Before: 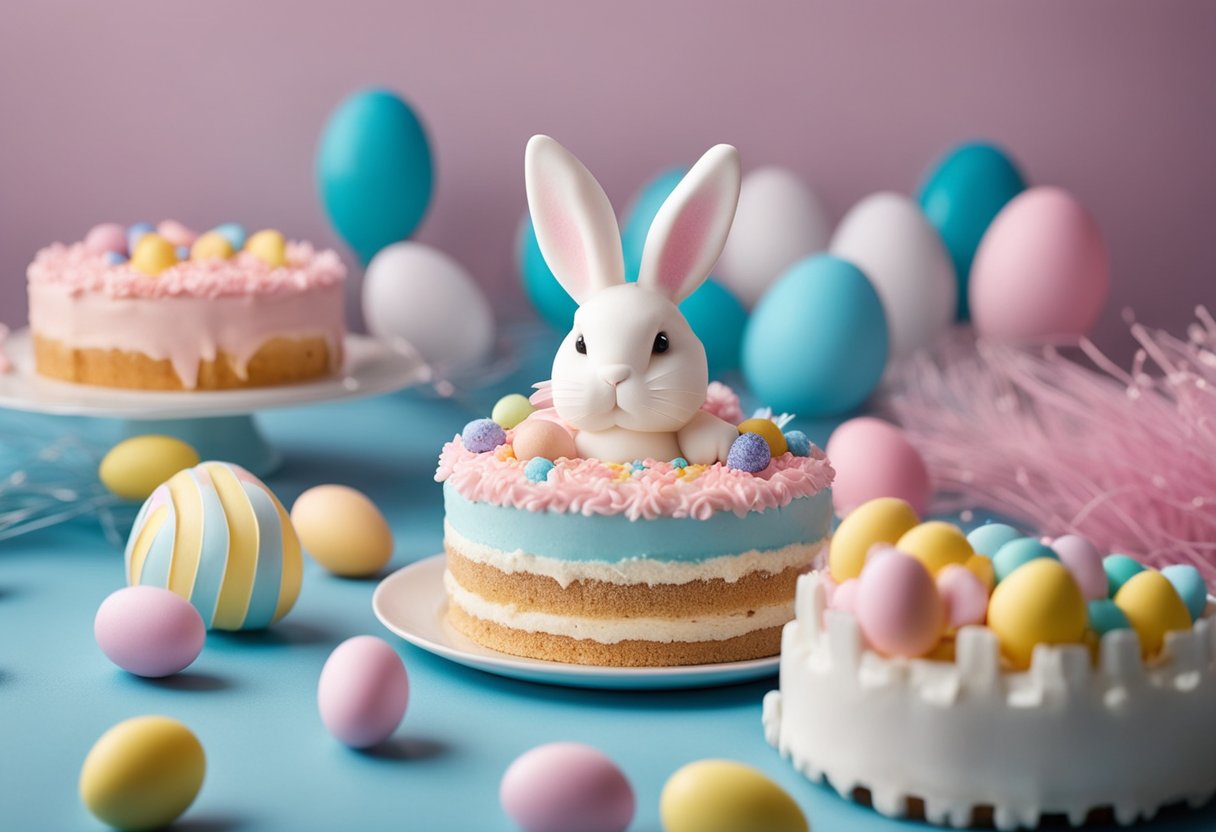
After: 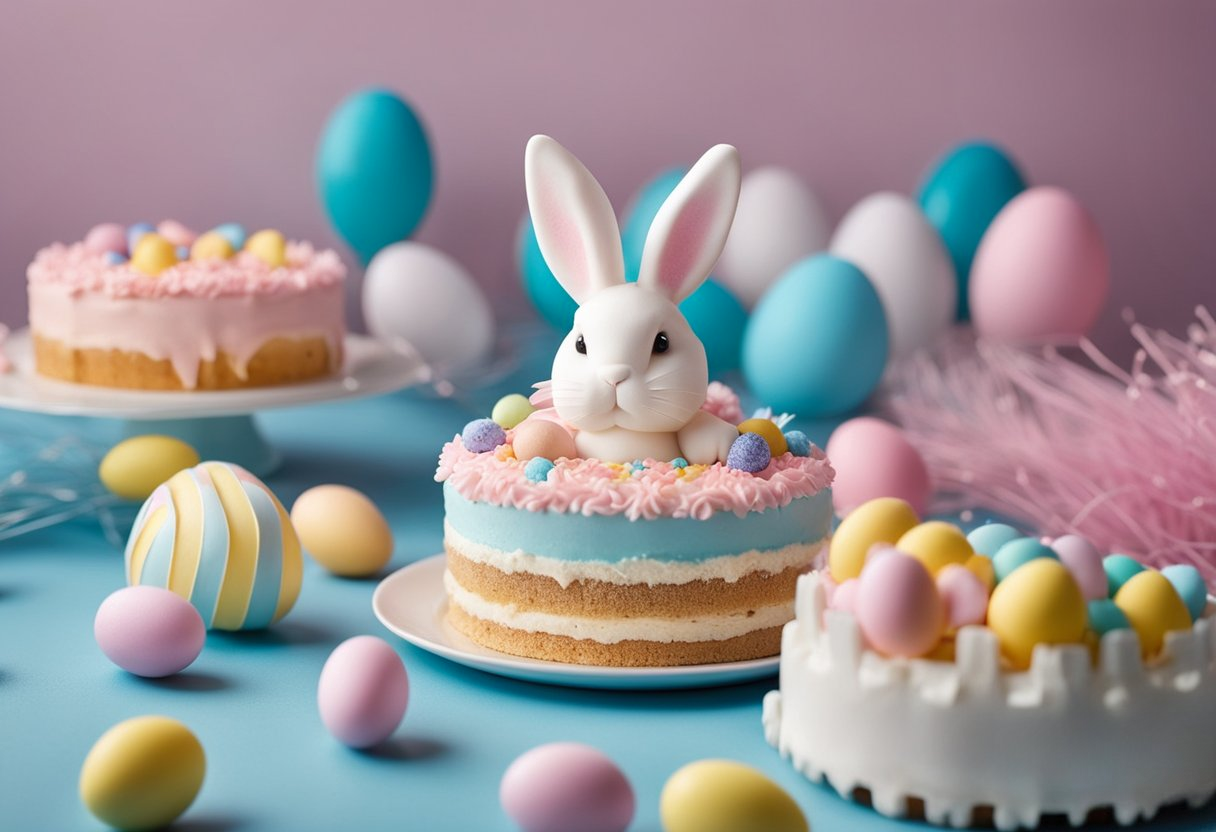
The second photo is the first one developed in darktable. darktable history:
shadows and highlights: shadows 73.34, highlights -26.54, soften with gaussian
